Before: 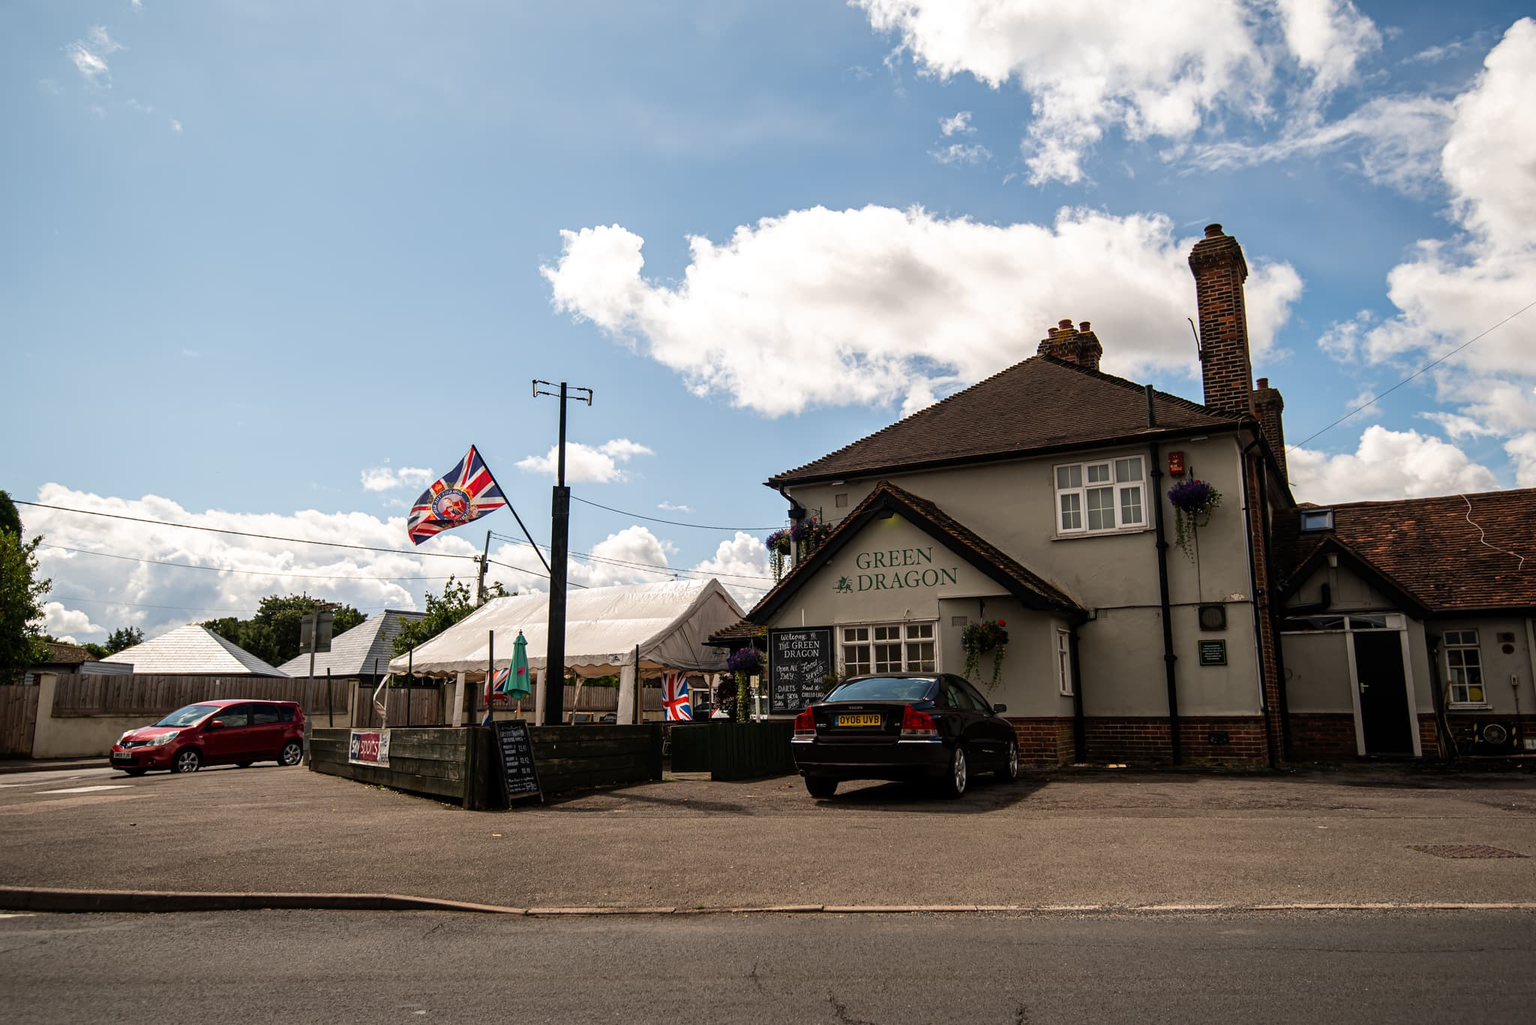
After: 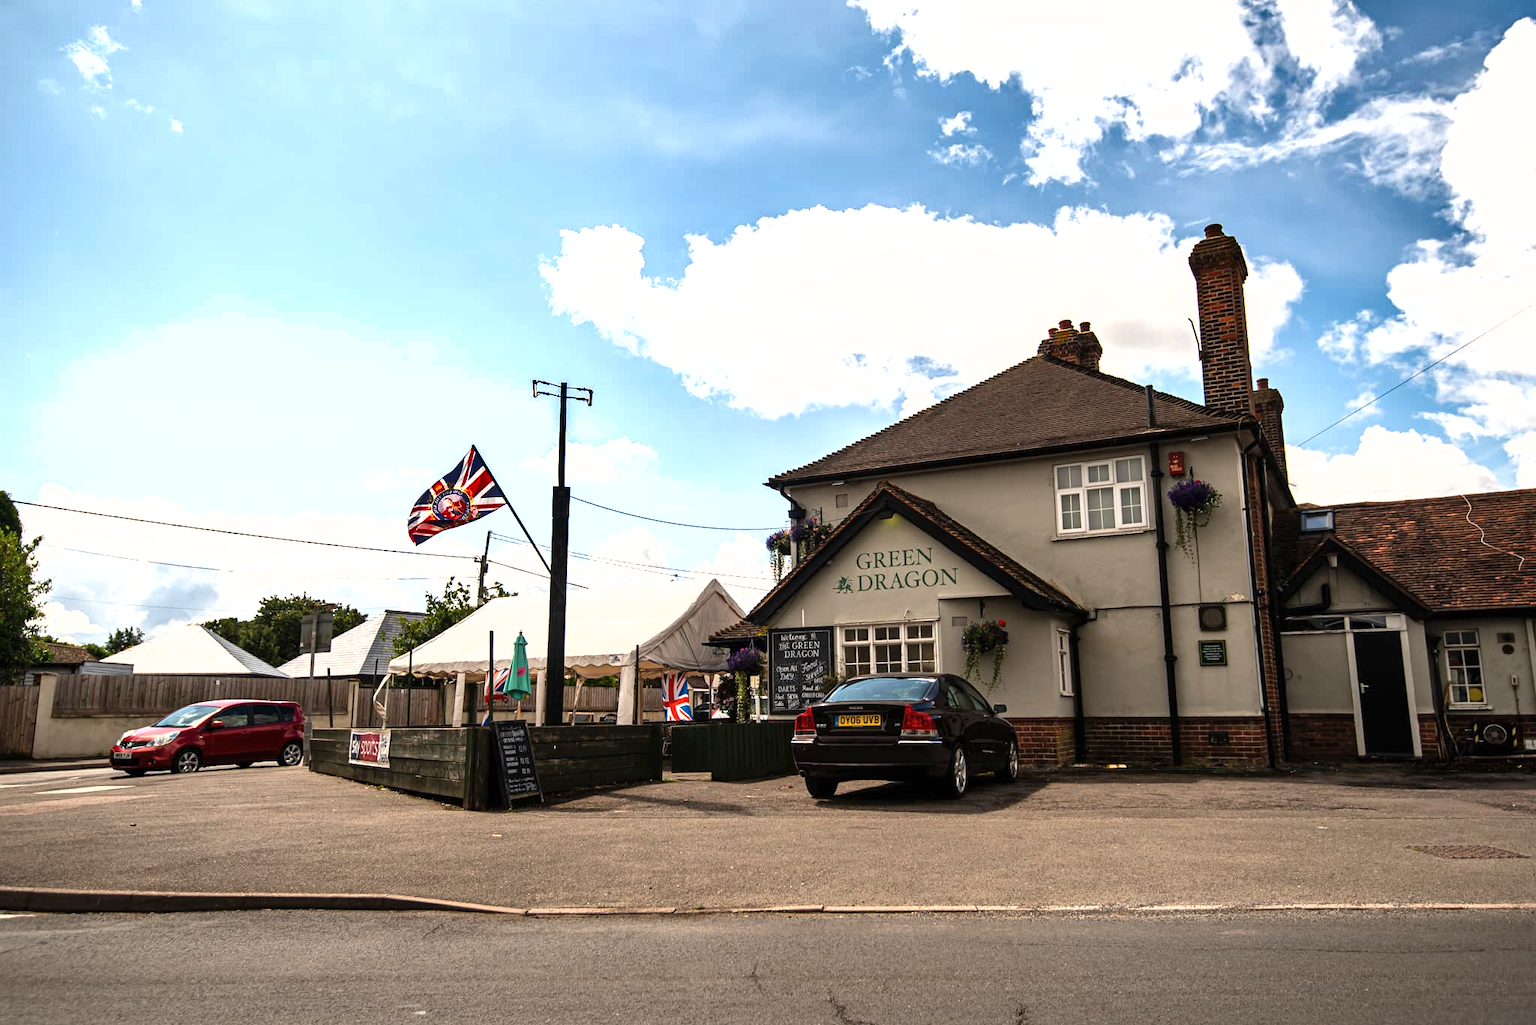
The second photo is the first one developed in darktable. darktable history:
shadows and highlights: shadows 40, highlights -54, highlights color adjustment 46%, low approximation 0.01, soften with gaussian
exposure: black level correction 0, exposure 0.9 EV, compensate highlight preservation false
